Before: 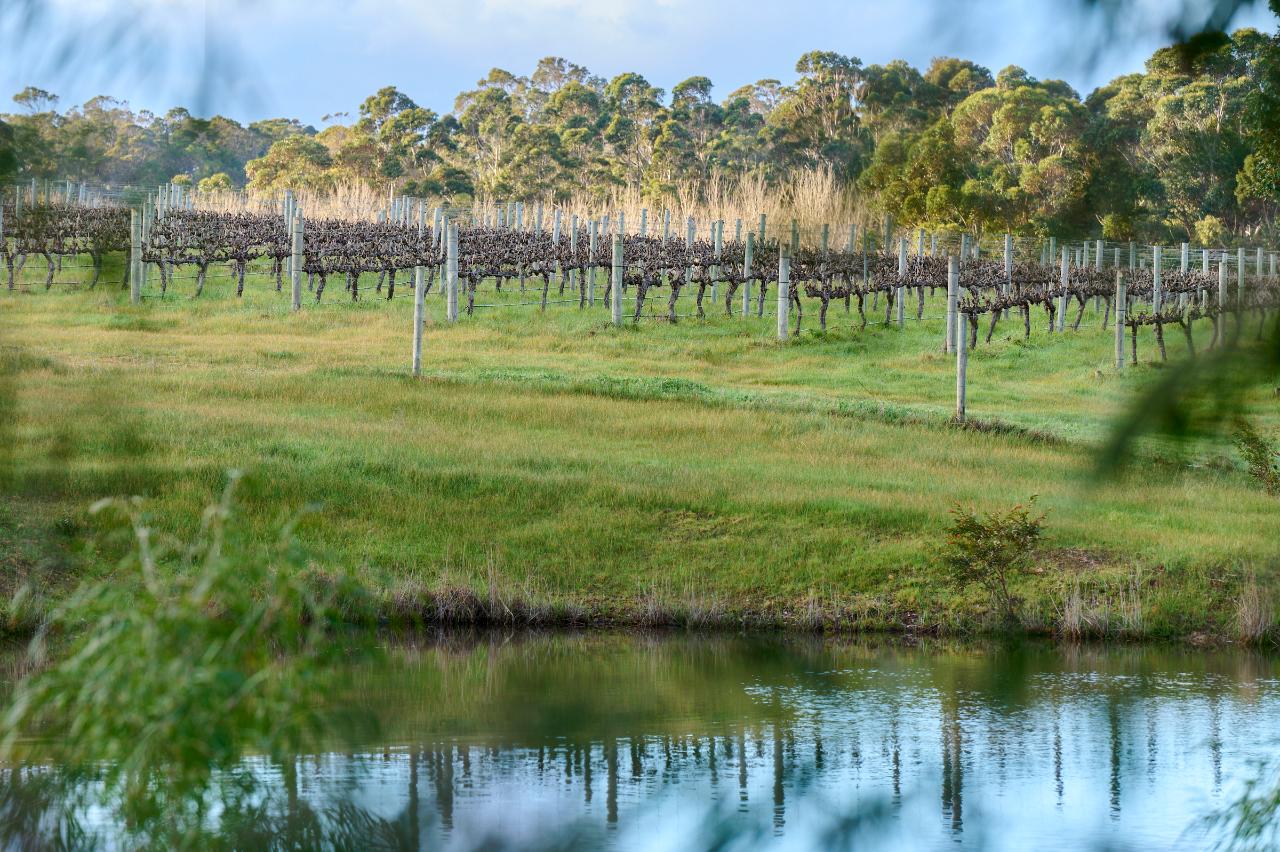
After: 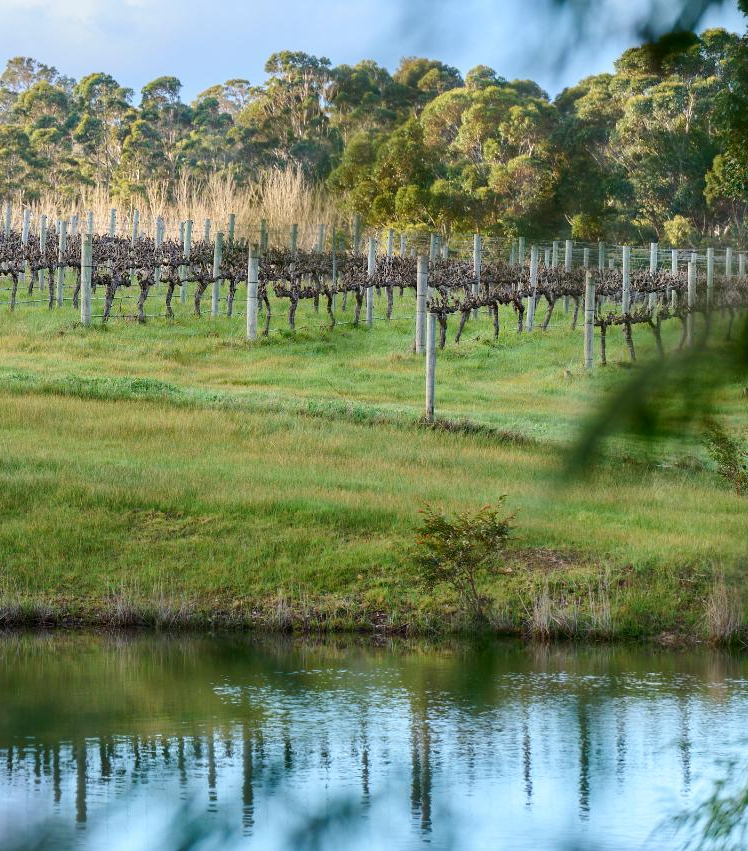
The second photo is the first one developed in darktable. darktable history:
levels: levels [0, 0.499, 1]
crop: left 41.498%
